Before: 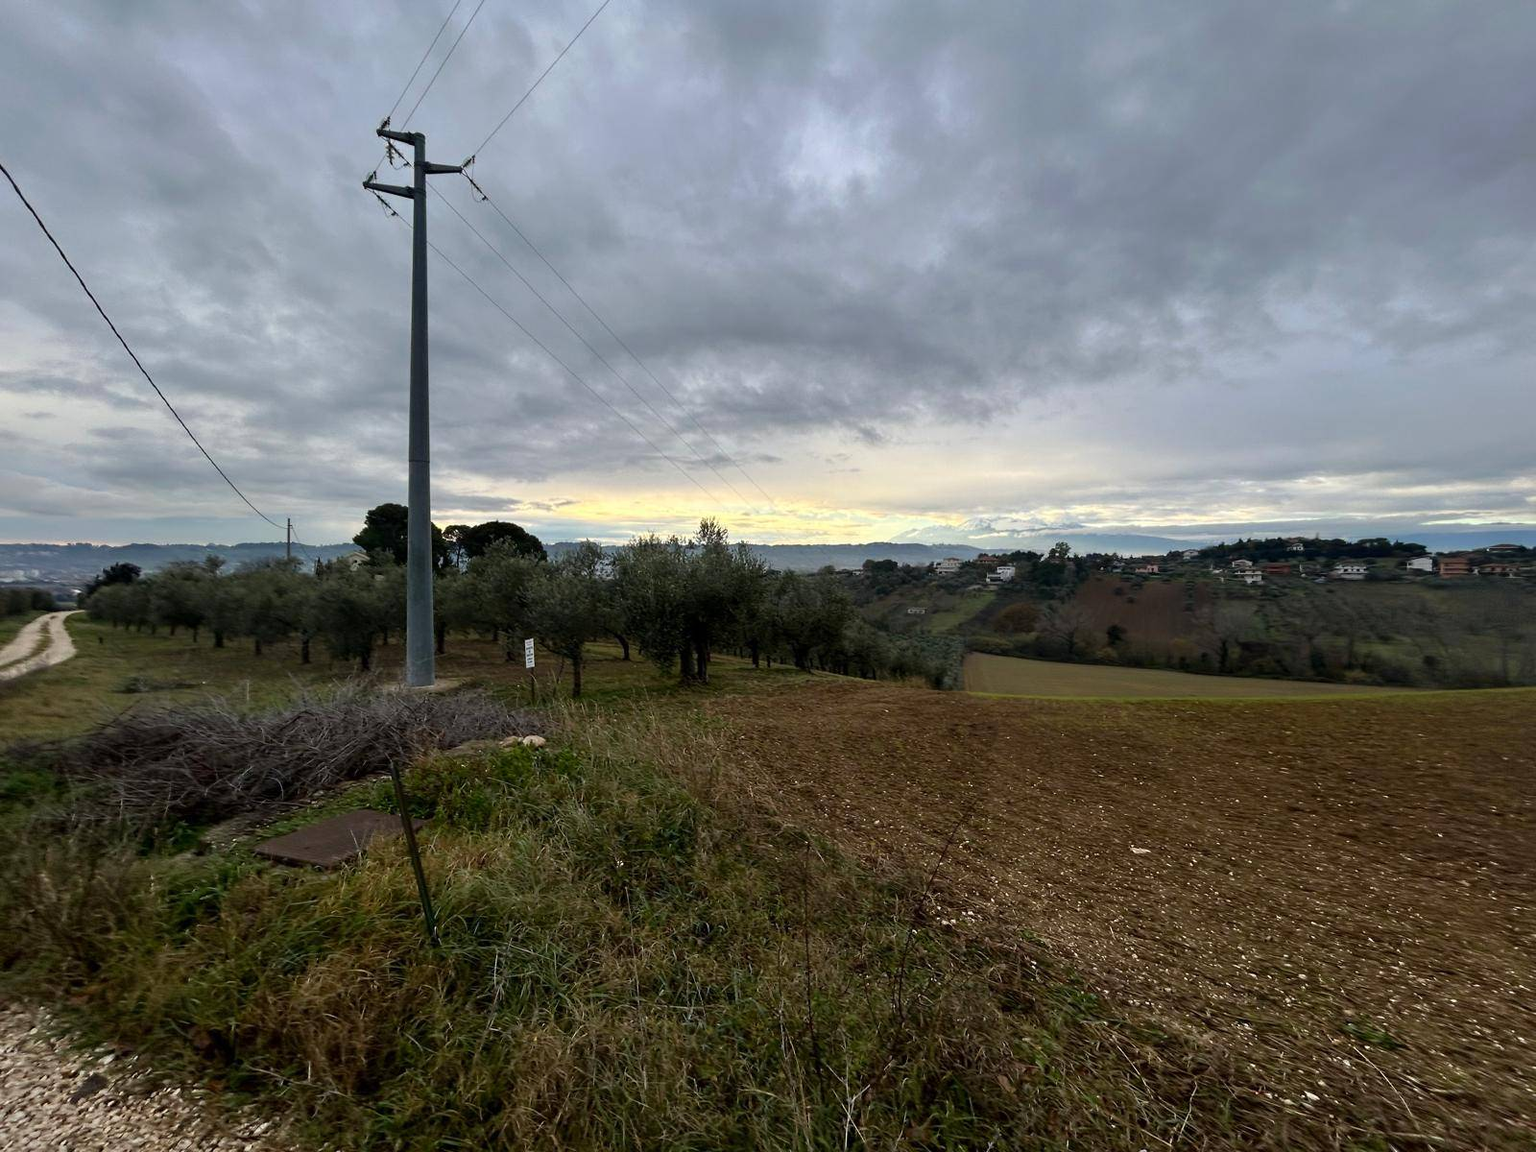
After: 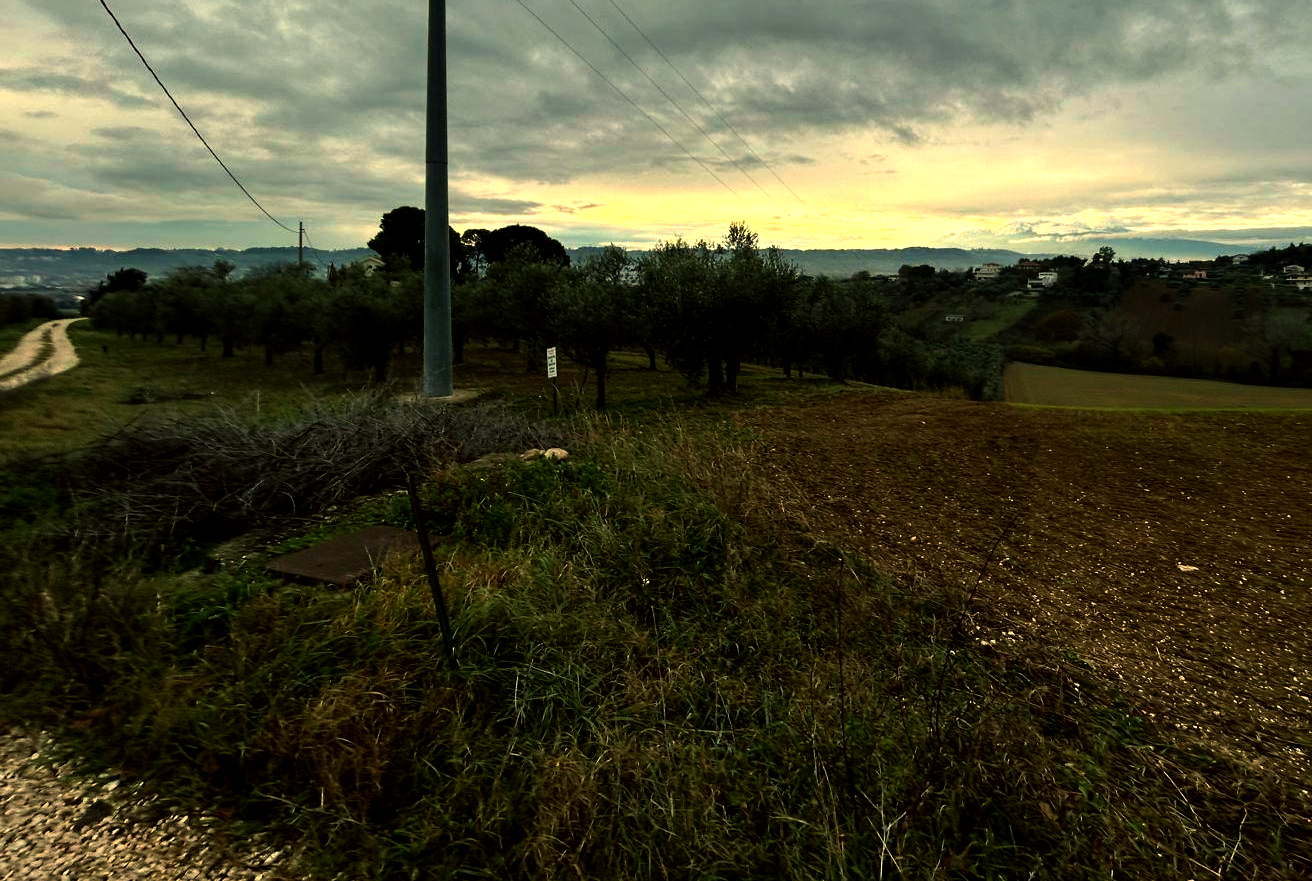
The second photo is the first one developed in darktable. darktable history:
color balance: mode lift, gamma, gain (sRGB), lift [1.014, 0.966, 0.918, 0.87], gamma [0.86, 0.734, 0.918, 0.976], gain [1.063, 1.13, 1.063, 0.86]
crop: top 26.531%, right 17.959%
